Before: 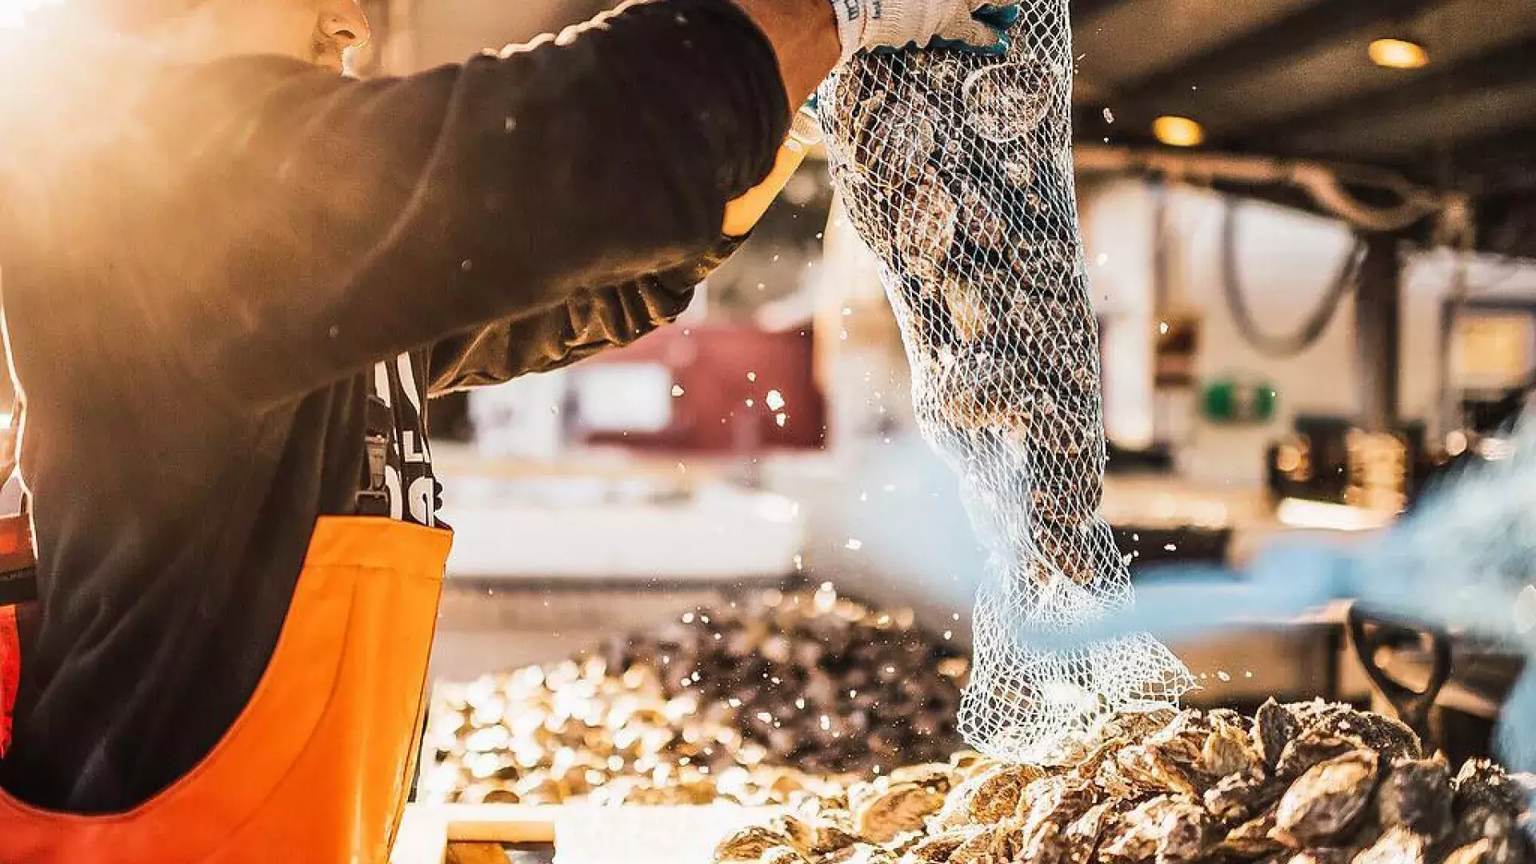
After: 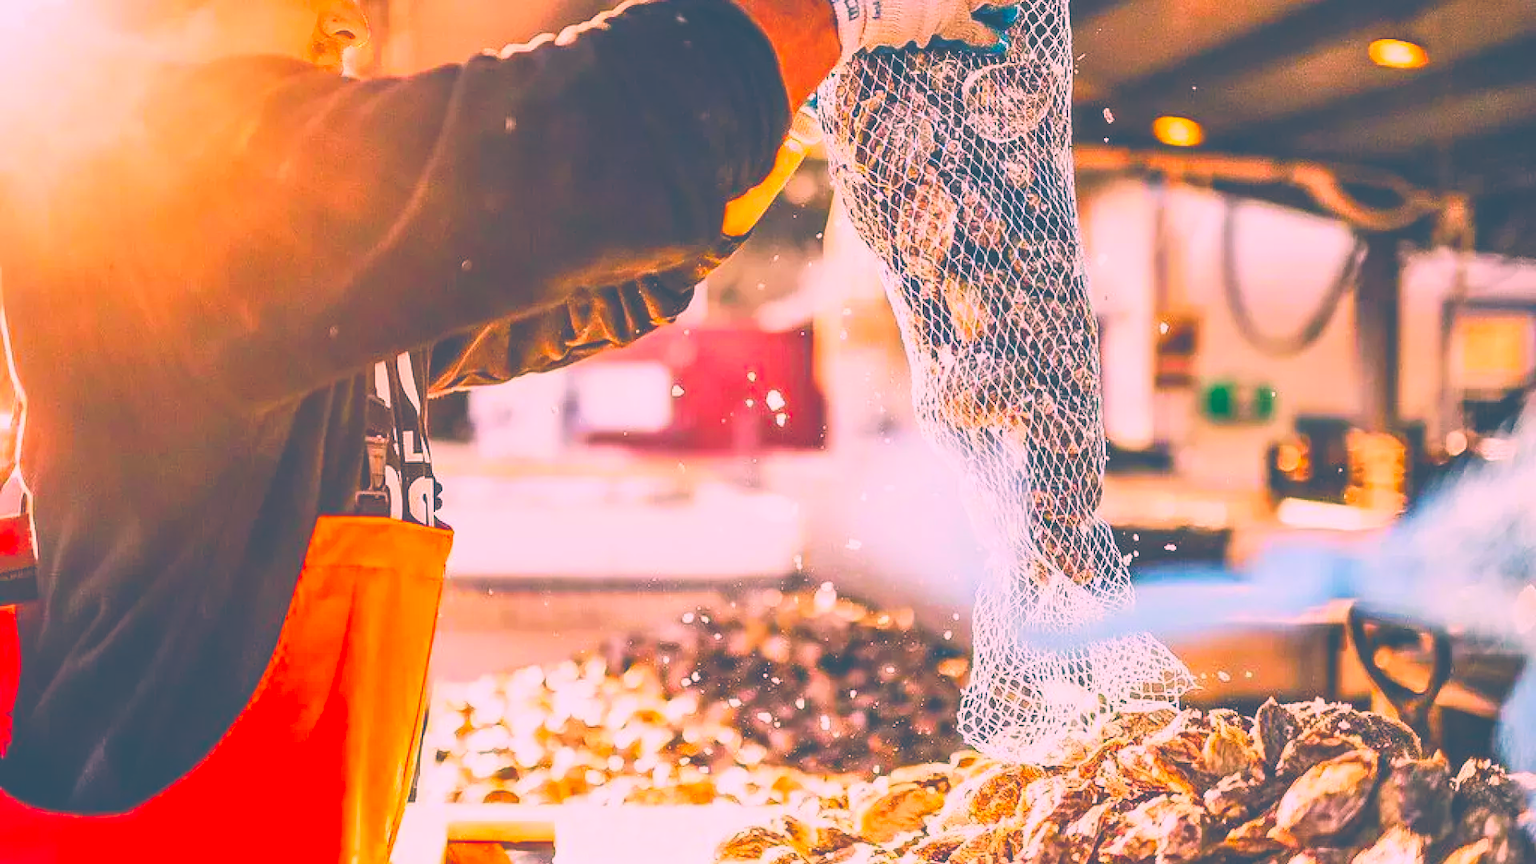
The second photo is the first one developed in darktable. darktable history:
tone curve: curves: ch0 [(0, 0) (0.003, 0.04) (0.011, 0.04) (0.025, 0.043) (0.044, 0.049) (0.069, 0.066) (0.1, 0.095) (0.136, 0.121) (0.177, 0.154) (0.224, 0.211) (0.277, 0.281) (0.335, 0.358) (0.399, 0.452) (0.468, 0.54) (0.543, 0.628) (0.623, 0.721) (0.709, 0.801) (0.801, 0.883) (0.898, 0.948) (1, 1)], preserve colors none
color correction: highlights a* 17.28, highlights b* 0.205, shadows a* -14.9, shadows b* -14.64, saturation 1.47
contrast brightness saturation: contrast -0.185, saturation 0.188
exposure: black level correction -0.041, exposure 0.06 EV, compensate highlight preservation false
